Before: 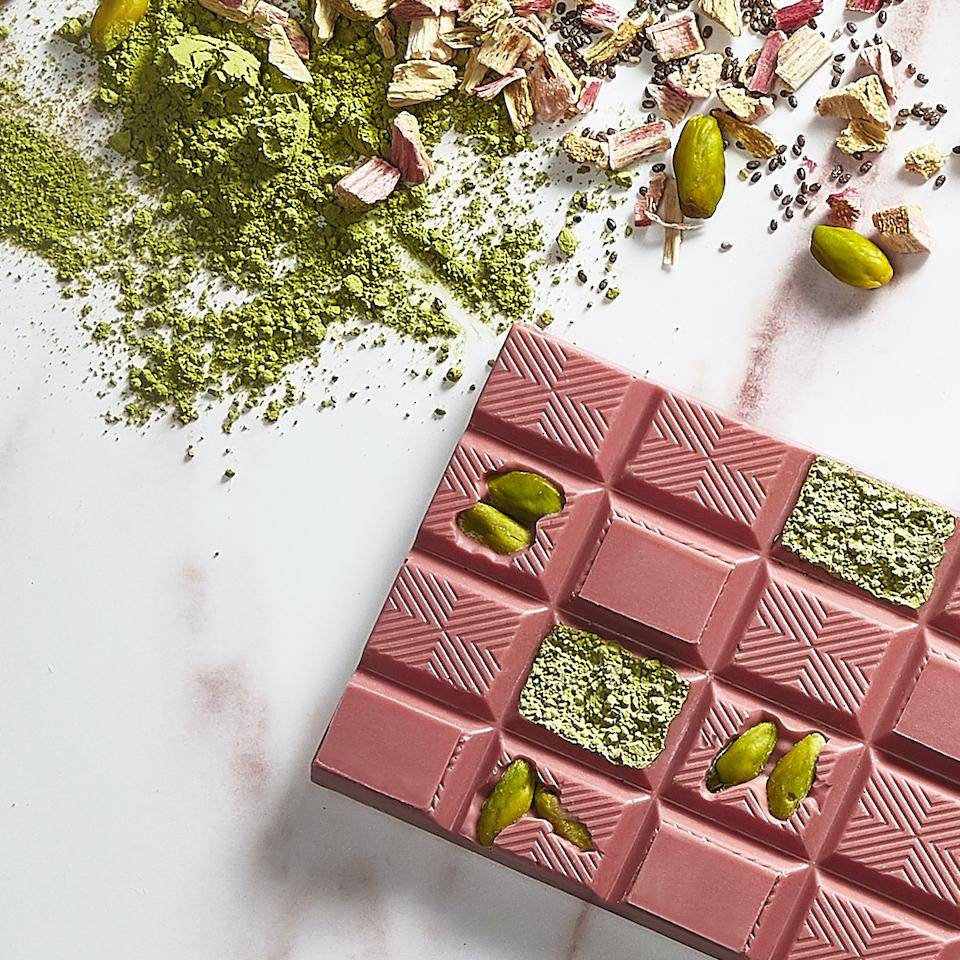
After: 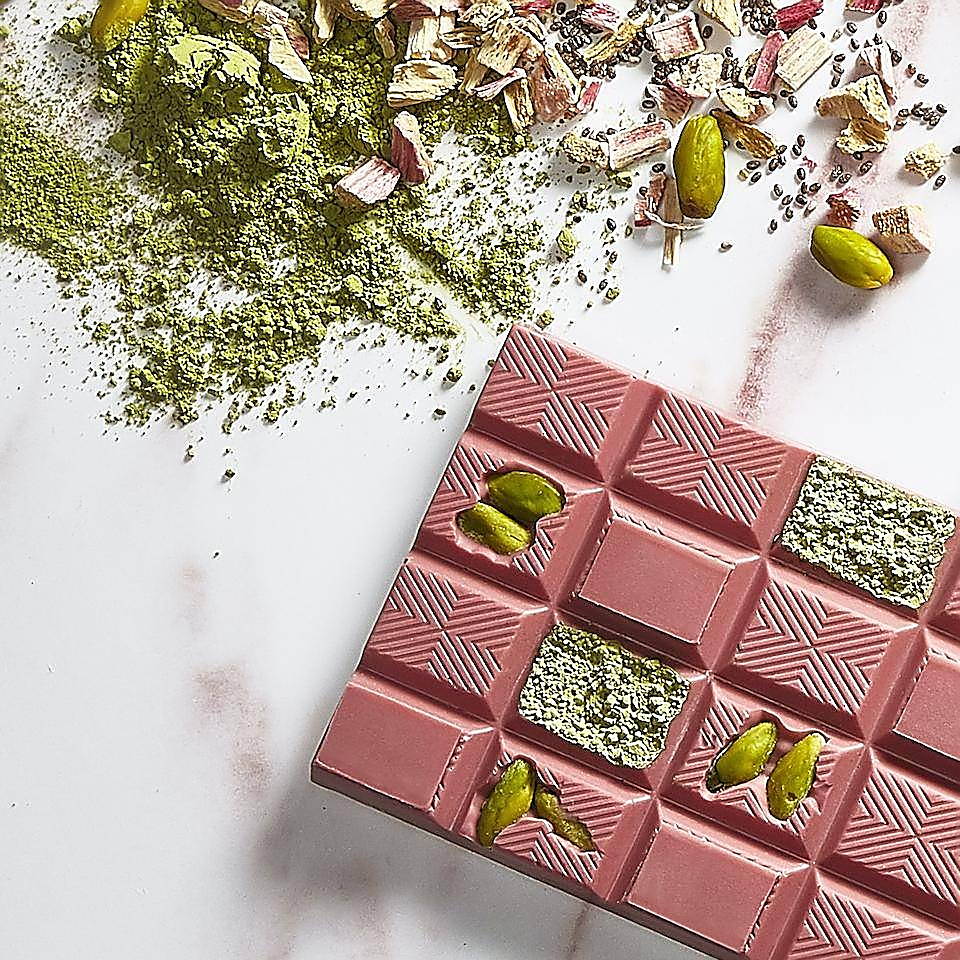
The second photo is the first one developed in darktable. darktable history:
sharpen: radius 1.378, amount 1.267, threshold 0.766
